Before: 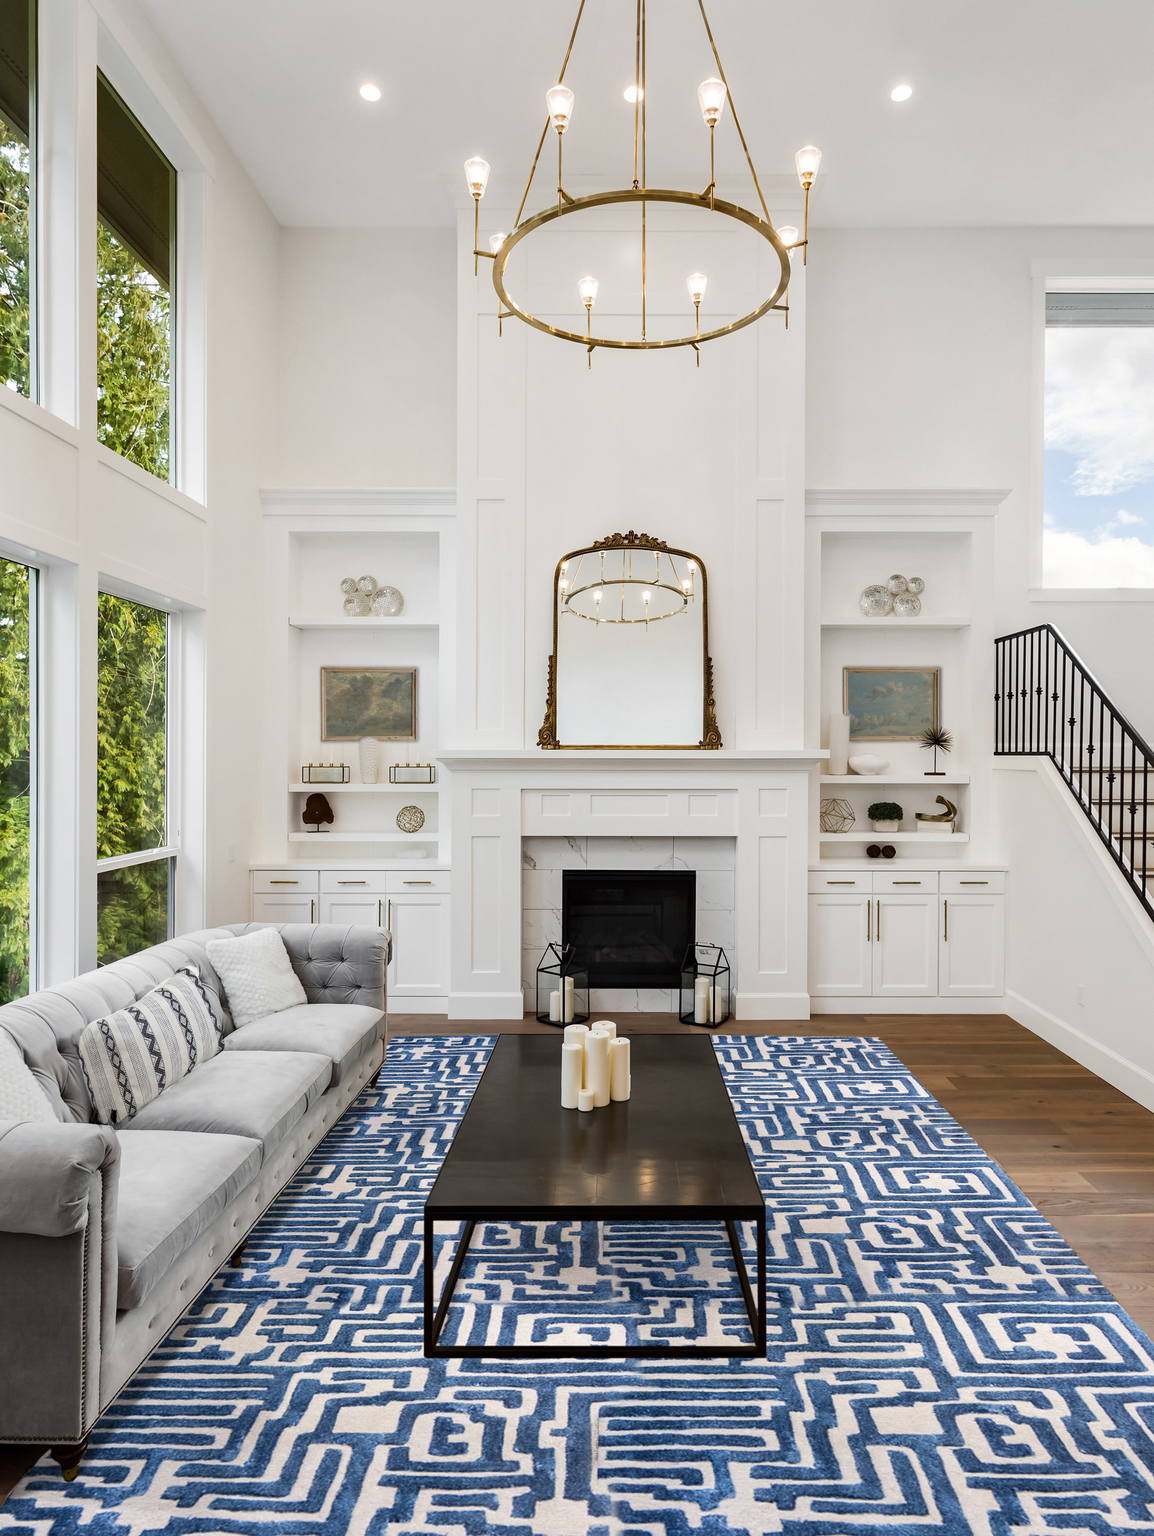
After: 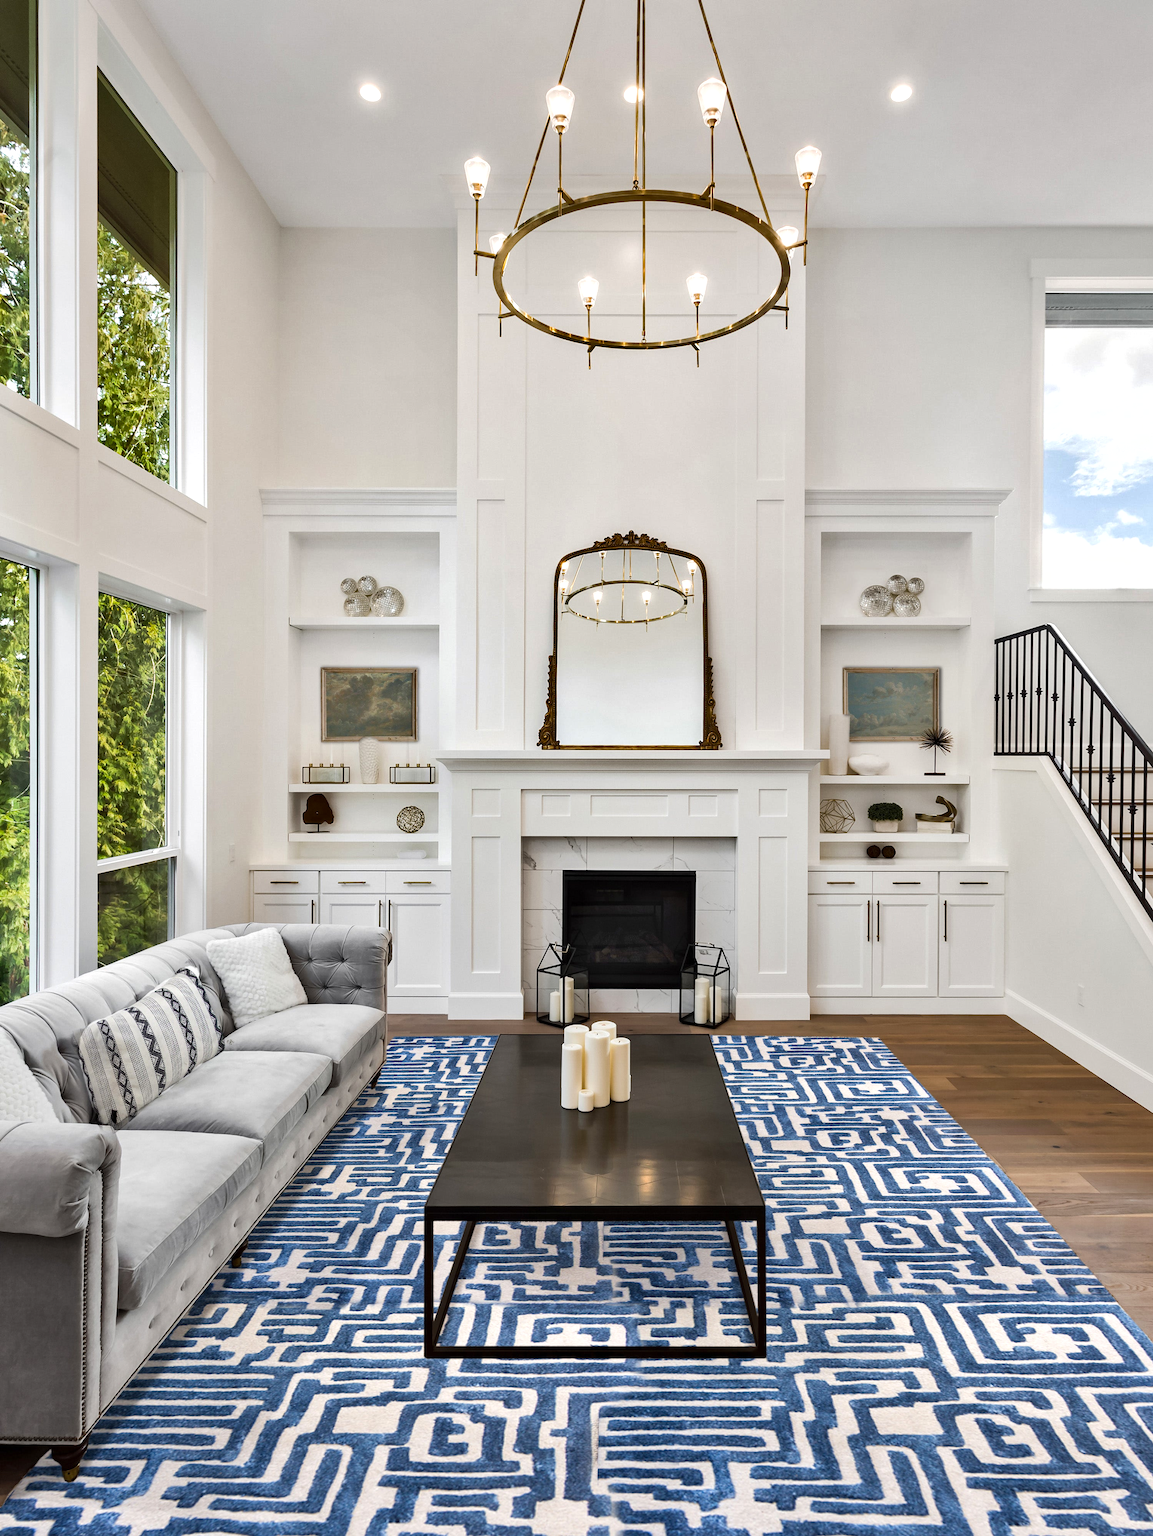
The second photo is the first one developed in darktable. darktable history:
exposure: exposure 0.242 EV, compensate exposure bias true, compensate highlight preservation false
shadows and highlights: soften with gaussian
